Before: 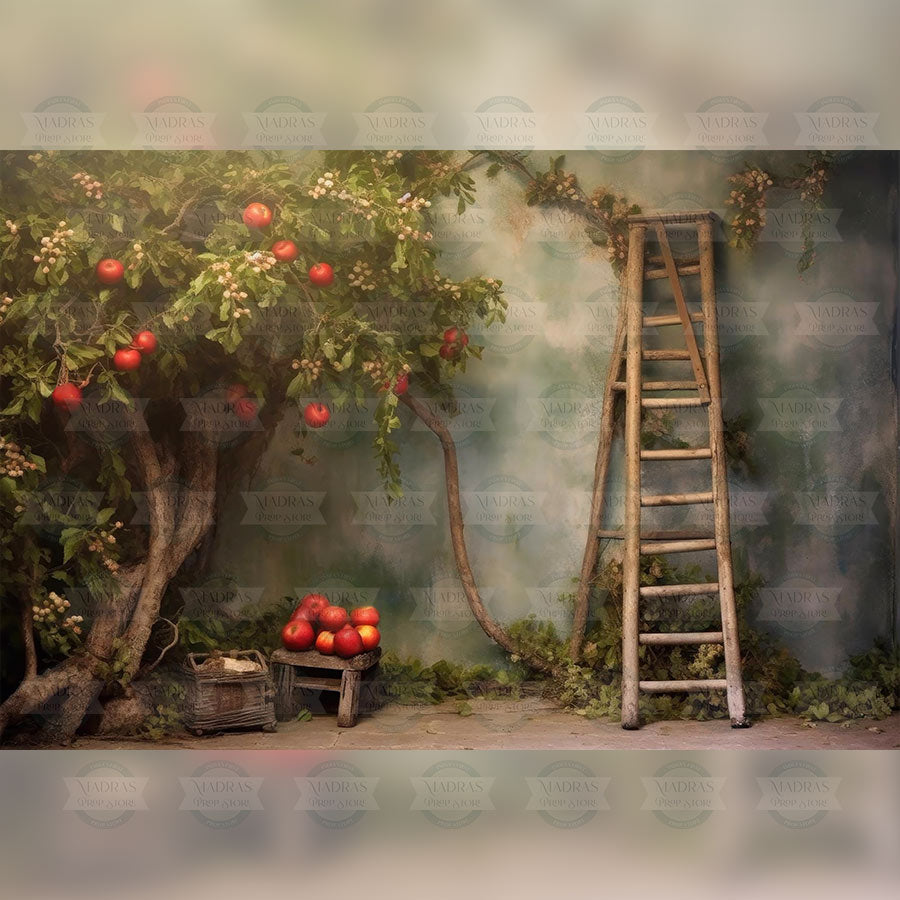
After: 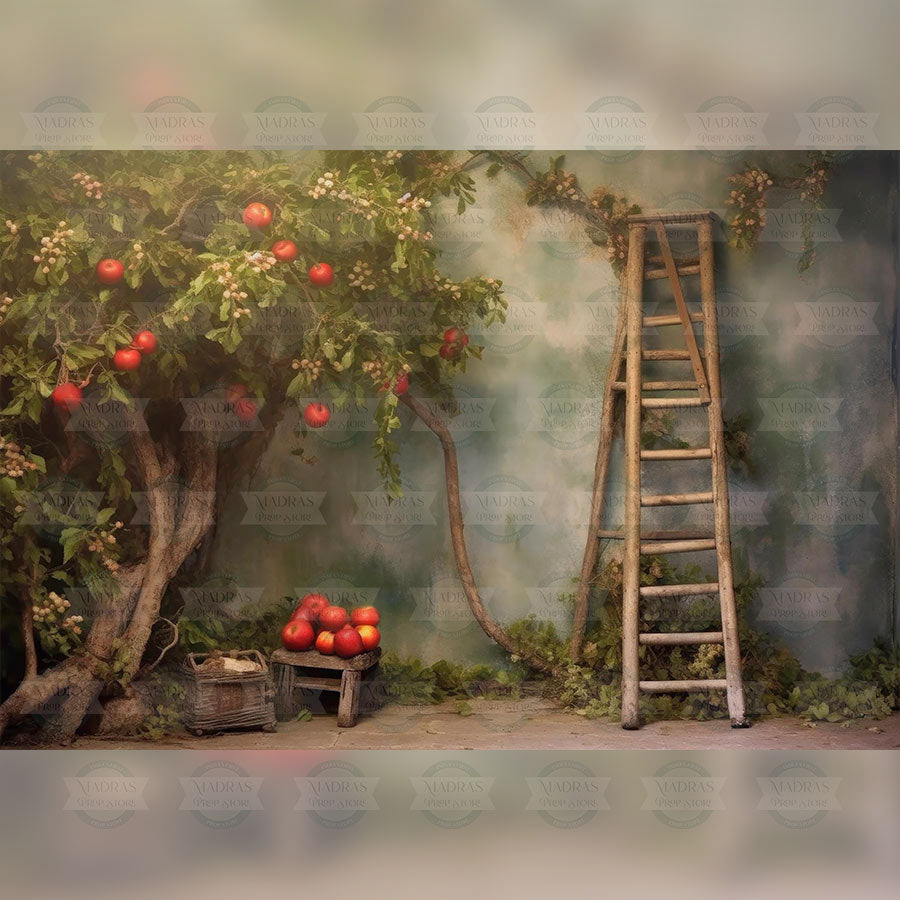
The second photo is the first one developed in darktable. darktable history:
shadows and highlights: highlights color adjustment 0.143%
